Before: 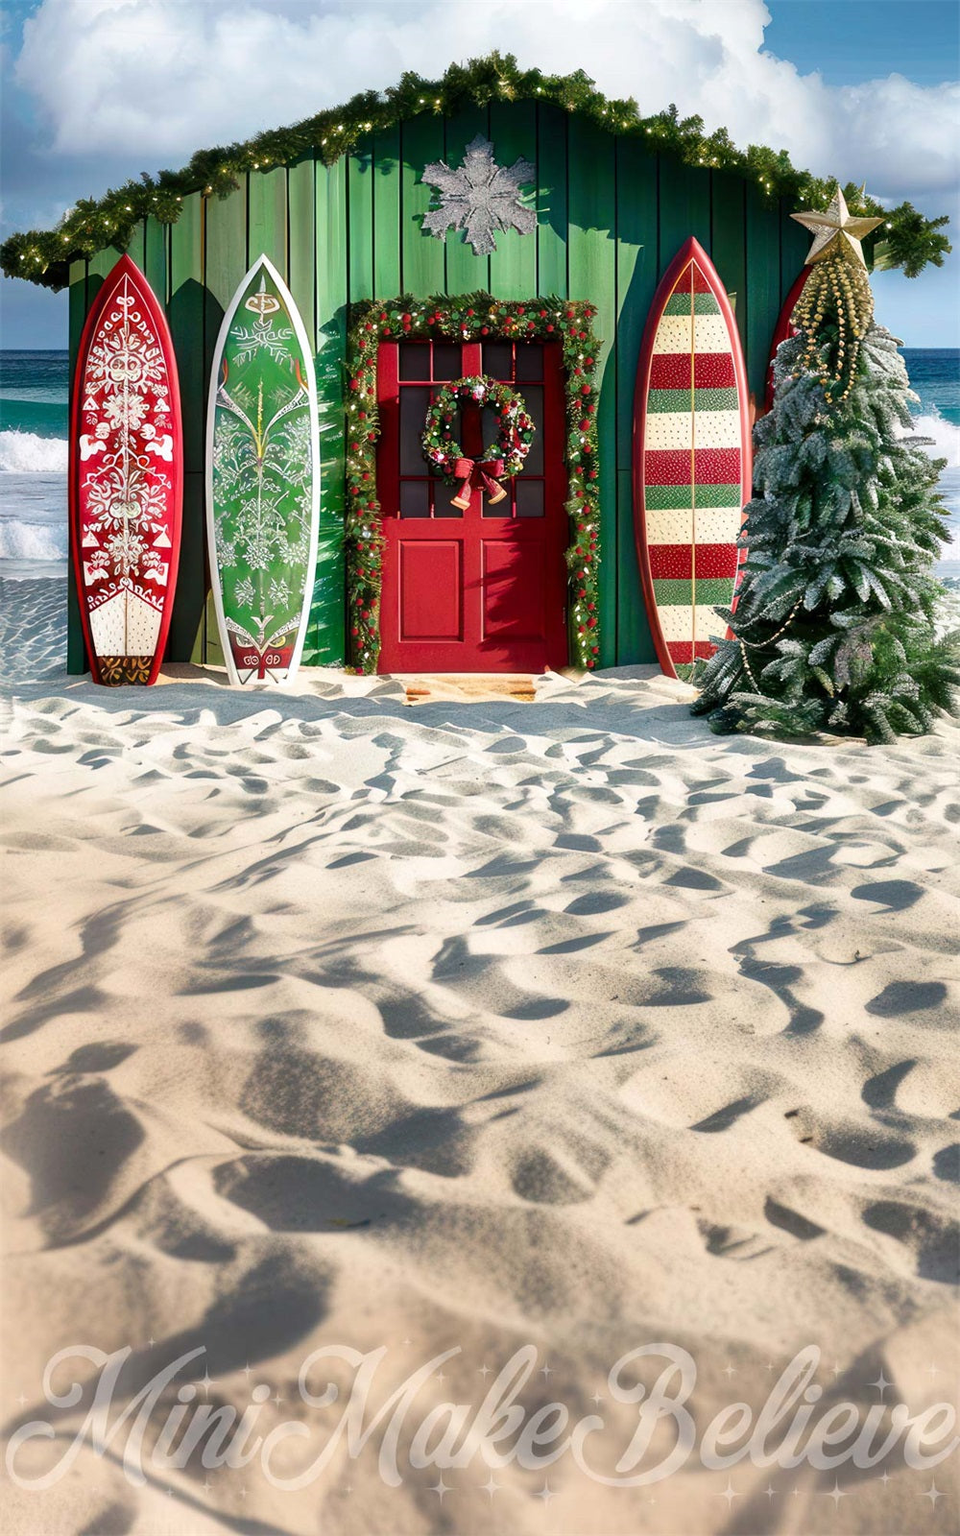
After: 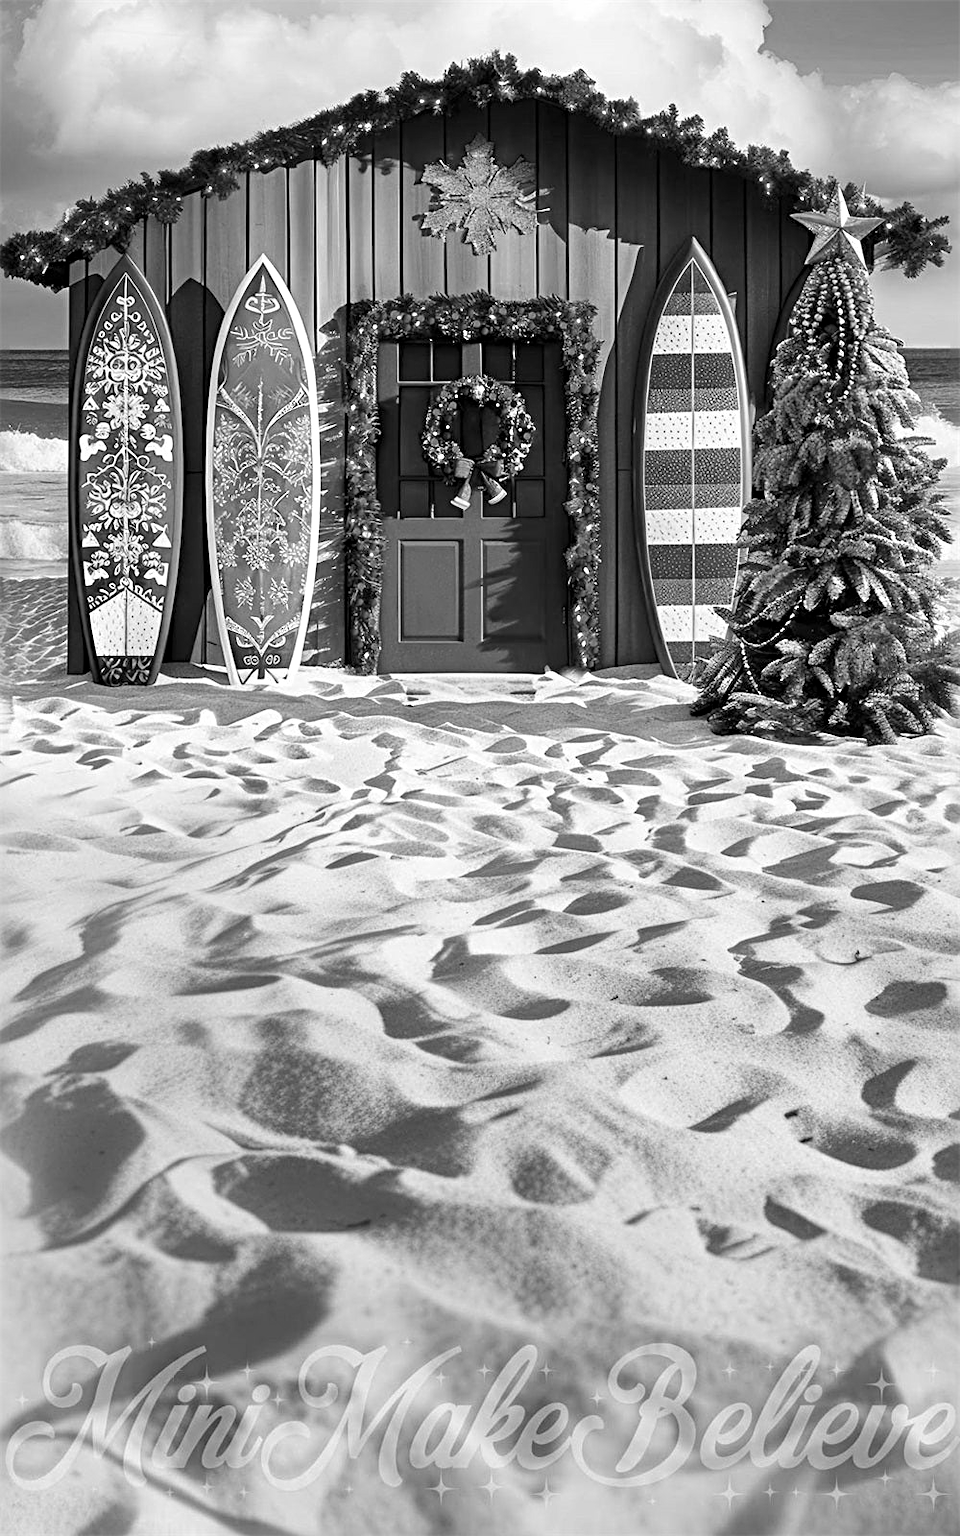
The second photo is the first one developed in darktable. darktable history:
sharpen: radius 4
monochrome: a -3.63, b -0.465
